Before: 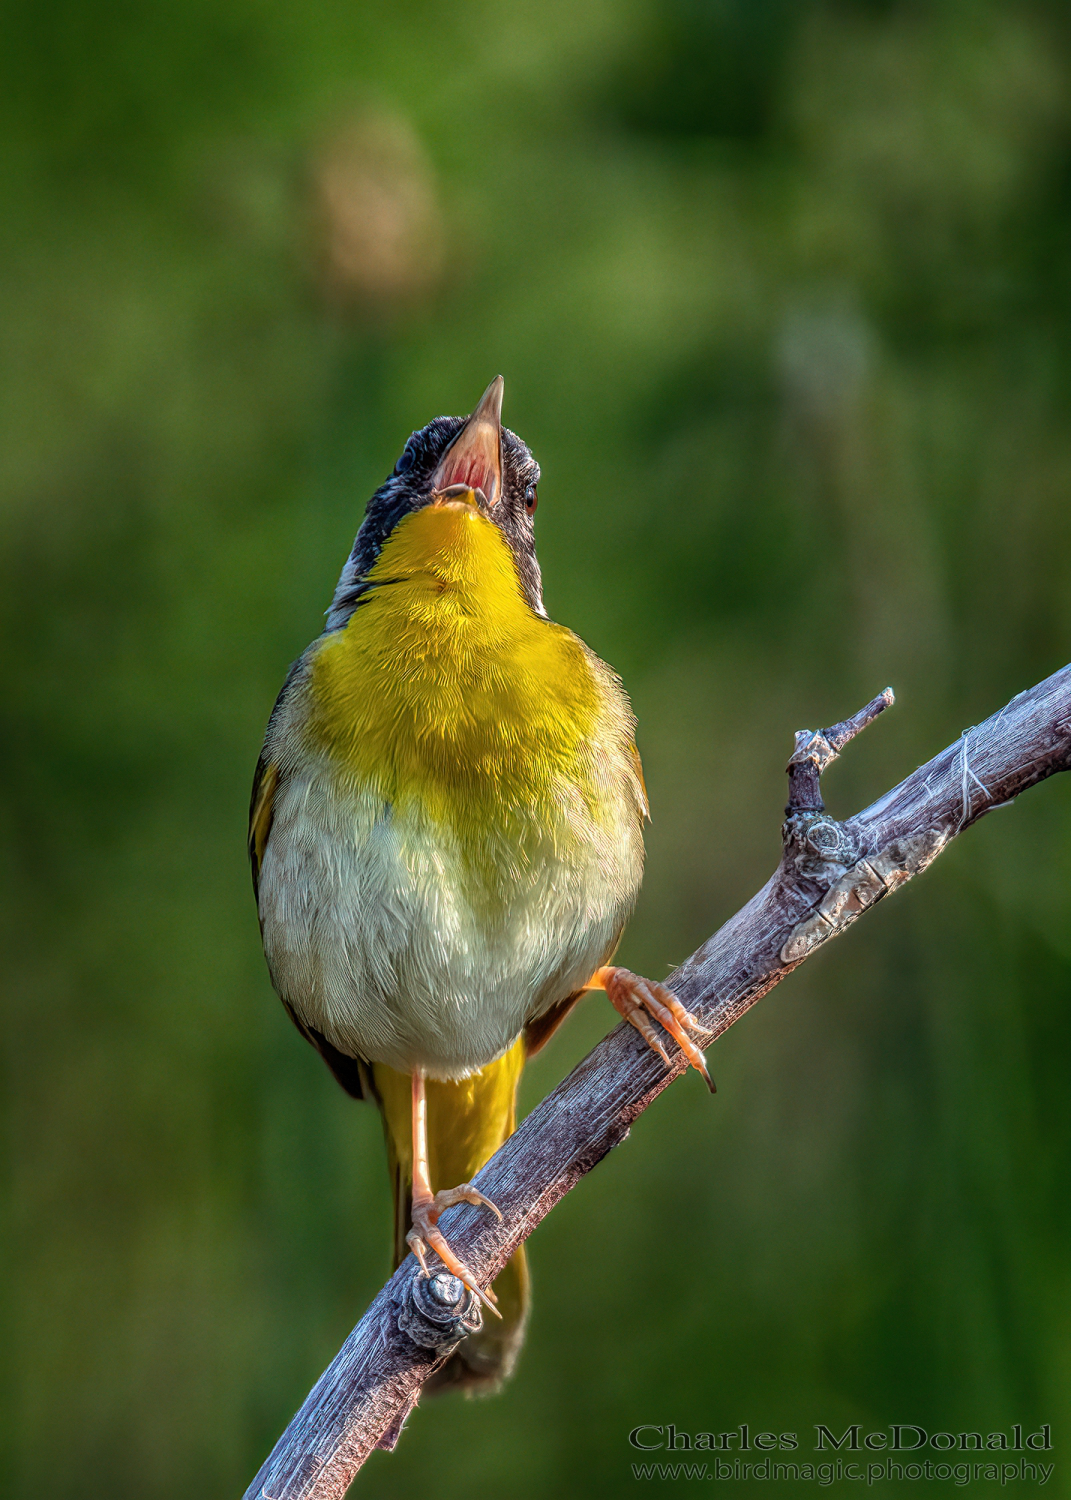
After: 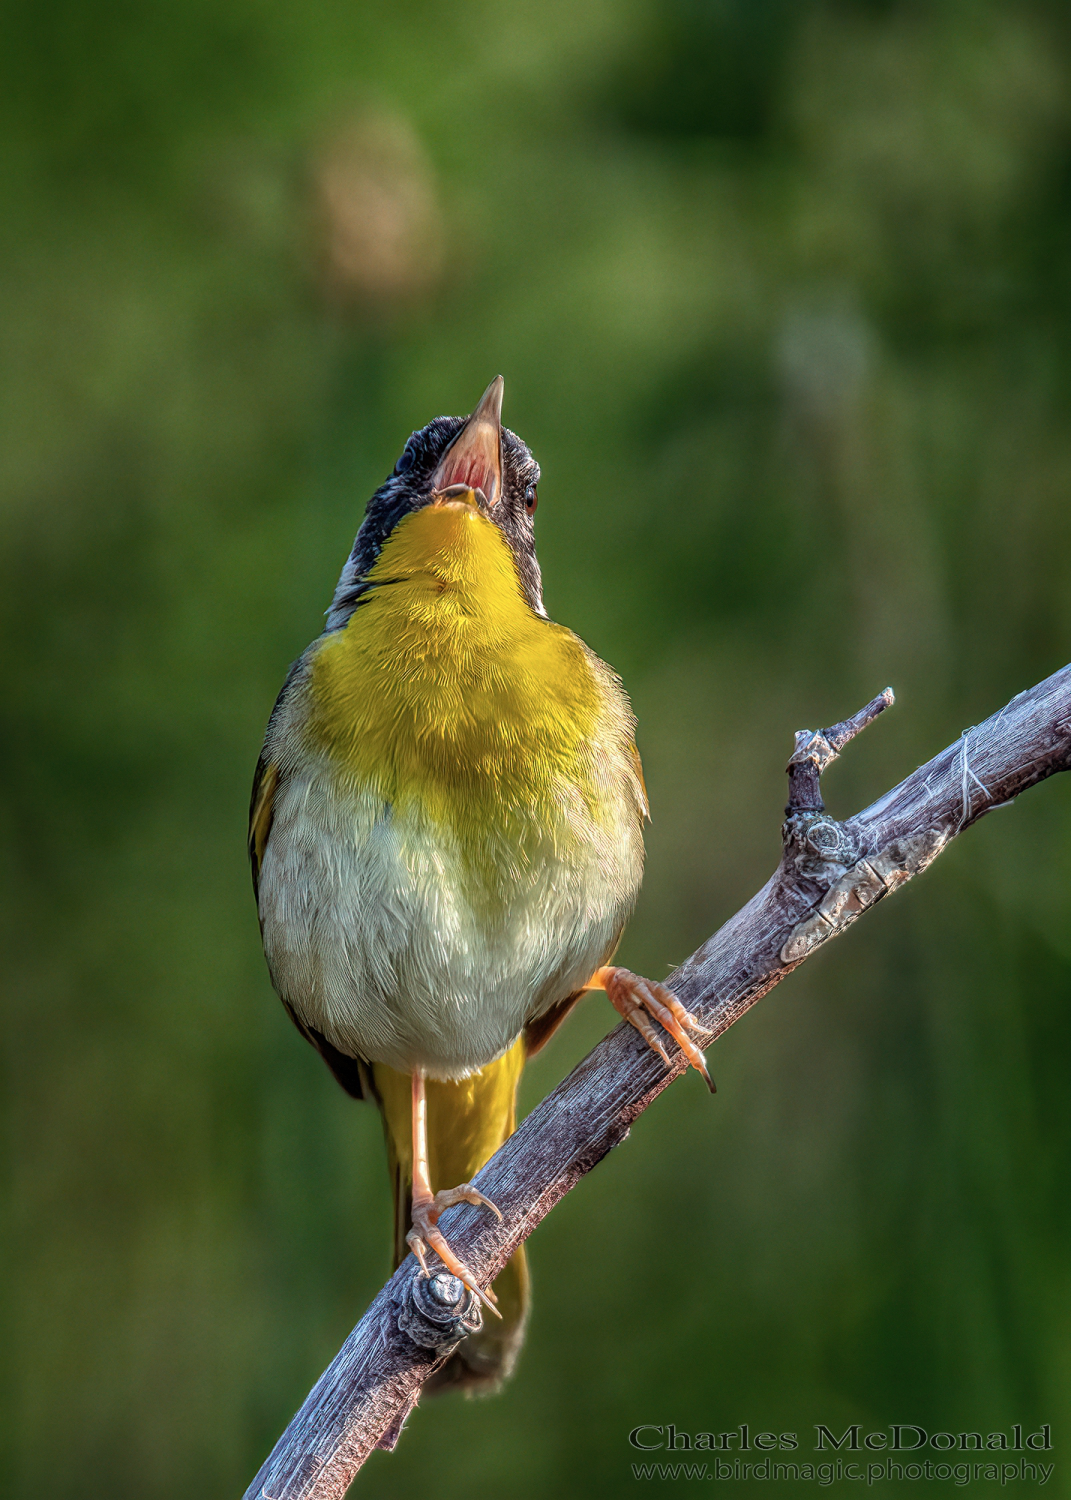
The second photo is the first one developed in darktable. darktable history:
contrast brightness saturation: saturation -0.102
